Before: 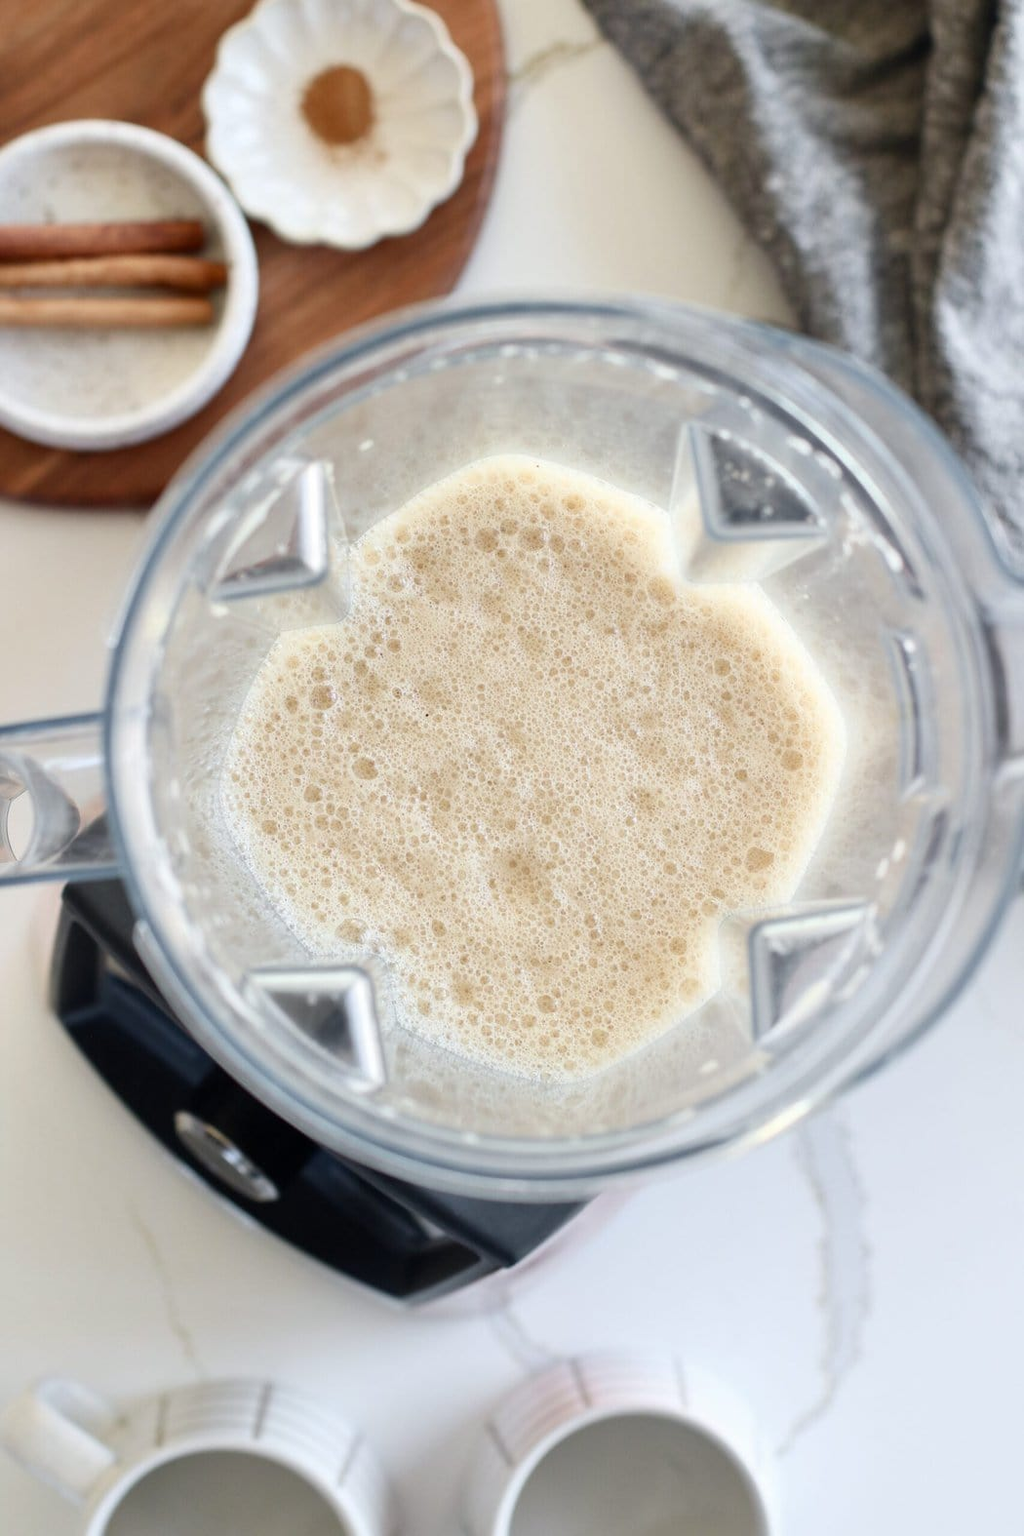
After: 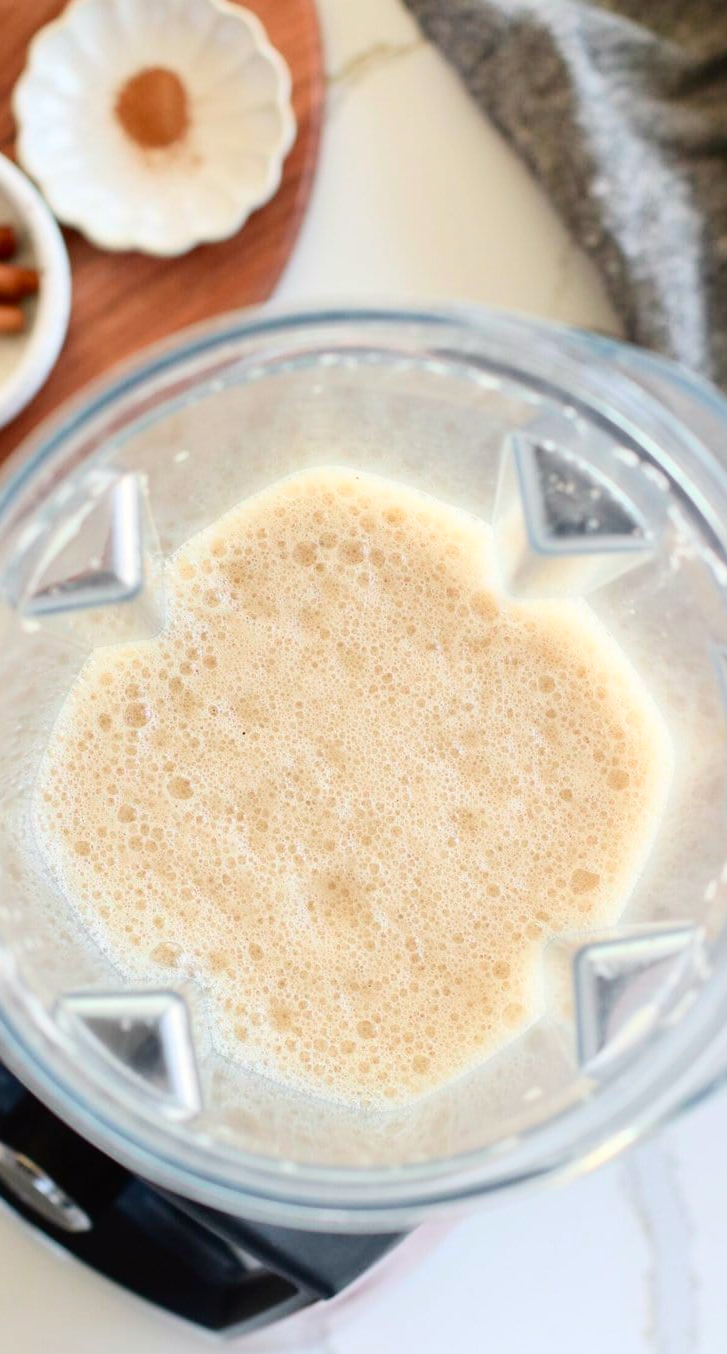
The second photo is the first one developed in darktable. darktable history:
tone curve: curves: ch0 [(0, 0.01) (0.052, 0.045) (0.136, 0.133) (0.29, 0.332) (0.453, 0.531) (0.676, 0.751) (0.89, 0.919) (1, 1)]; ch1 [(0, 0) (0.094, 0.081) (0.285, 0.299) (0.385, 0.403) (0.447, 0.429) (0.495, 0.496) (0.544, 0.552) (0.589, 0.612) (0.722, 0.728) (1, 1)]; ch2 [(0, 0) (0.257, 0.217) (0.43, 0.421) (0.498, 0.507) (0.531, 0.544) (0.56, 0.579) (0.625, 0.642) (1, 1)], color space Lab, independent channels, preserve colors none
crop: left 18.479%, right 12.2%, bottom 13.971%
